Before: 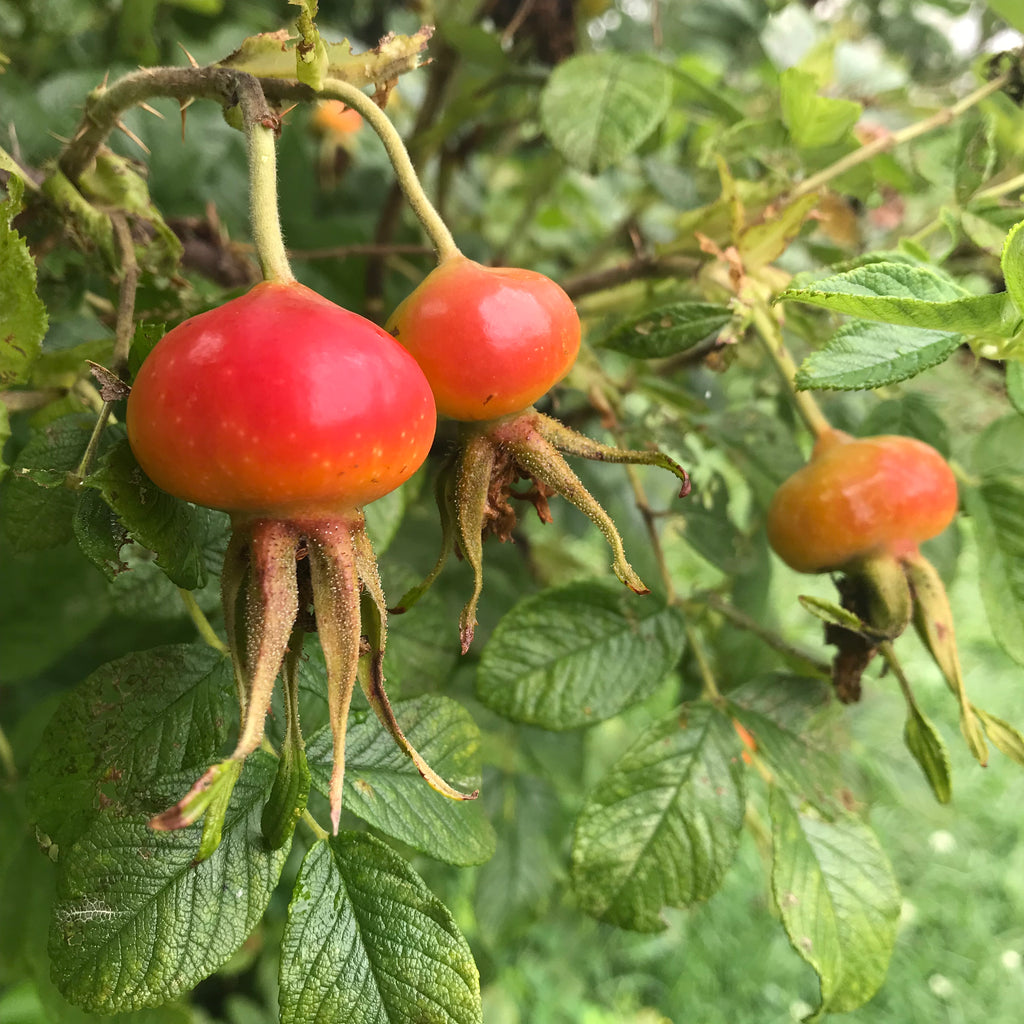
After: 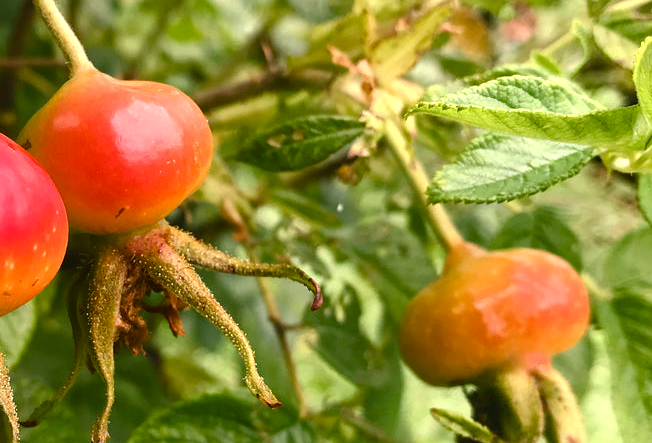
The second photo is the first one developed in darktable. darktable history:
crop: left 36.005%, top 18.293%, right 0.31%, bottom 38.444%
color balance rgb: shadows lift › chroma 1%, shadows lift › hue 217.2°, power › hue 310.8°, highlights gain › chroma 2%, highlights gain › hue 44.4°, global offset › luminance 0.25%, global offset › hue 171.6°, perceptual saturation grading › global saturation 14.09%, perceptual saturation grading › highlights -30%, perceptual saturation grading › shadows 50.67%, global vibrance 25%, contrast 20%
tone equalizer: -7 EV 0.18 EV, -6 EV 0.12 EV, -5 EV 0.08 EV, -4 EV 0.04 EV, -2 EV -0.02 EV, -1 EV -0.04 EV, +0 EV -0.06 EV, luminance estimator HSV value / RGB max
